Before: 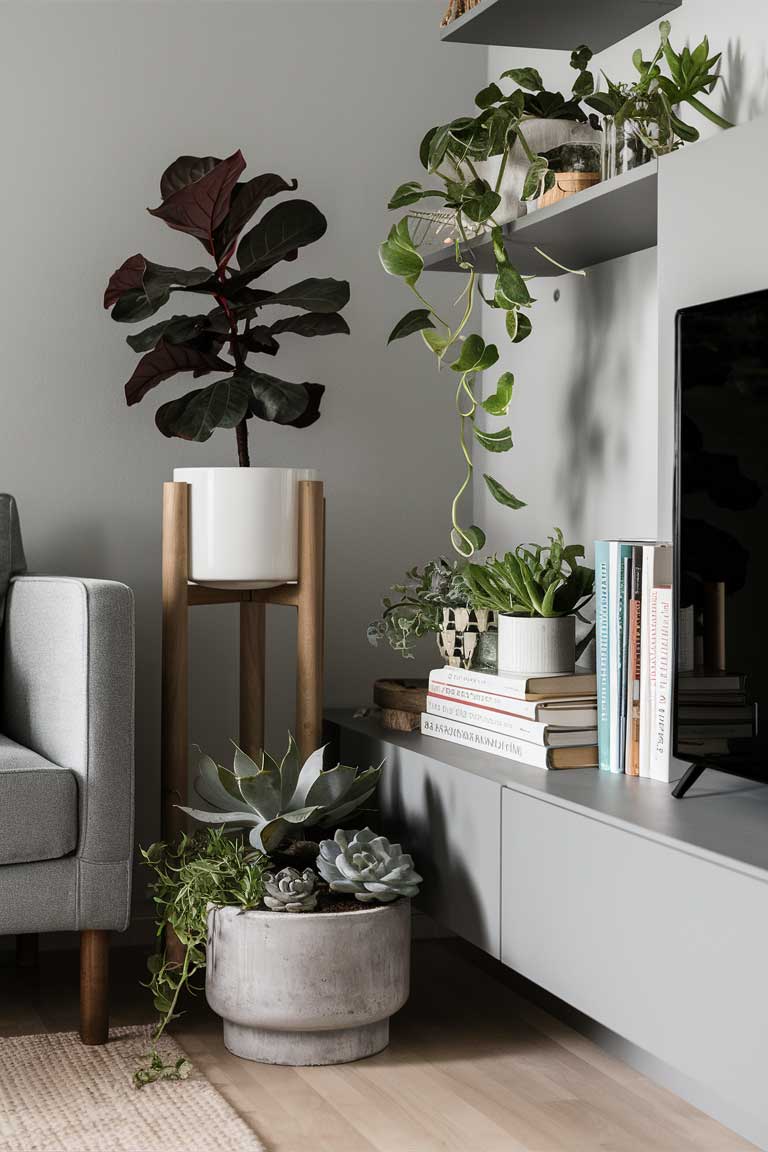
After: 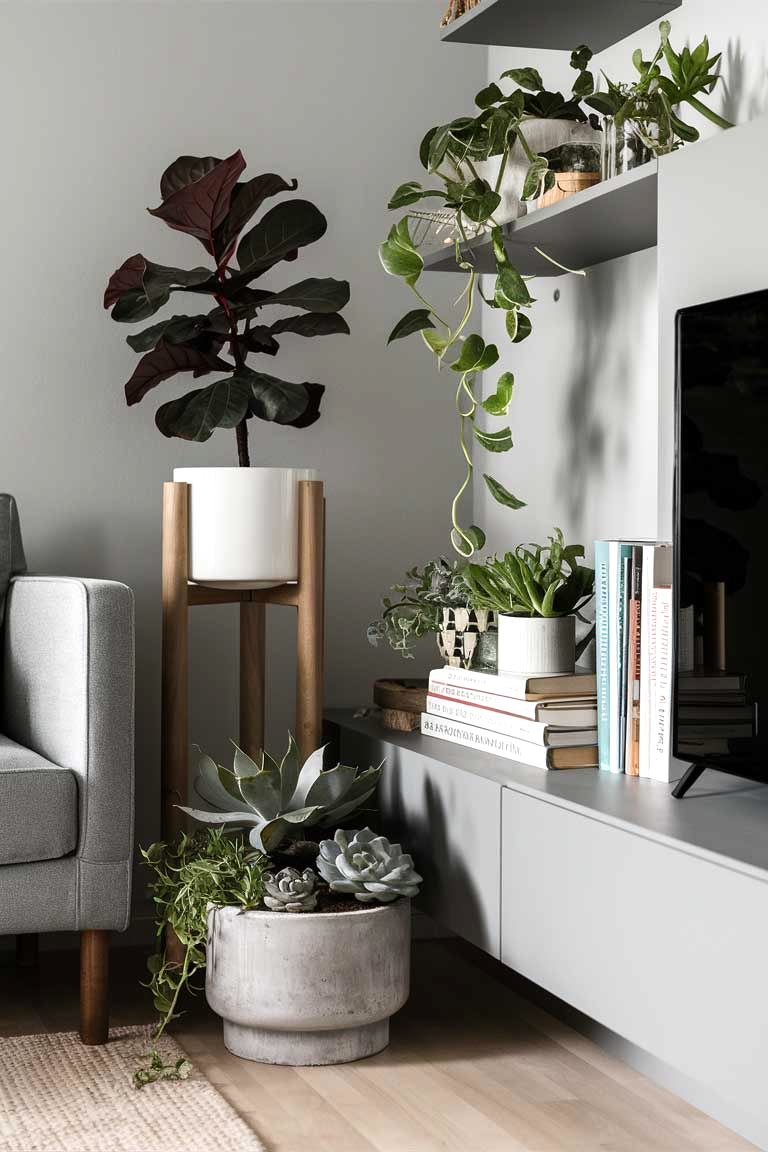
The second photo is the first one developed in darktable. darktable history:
color balance rgb: highlights gain › luminance 17.852%, perceptual saturation grading › global saturation -1.505%, perceptual saturation grading › highlights -7.3%, perceptual saturation grading › mid-tones 7.858%, perceptual saturation grading › shadows 5.186%, perceptual brilliance grading › global brilliance 4.136%, saturation formula JzAzBz (2021)
